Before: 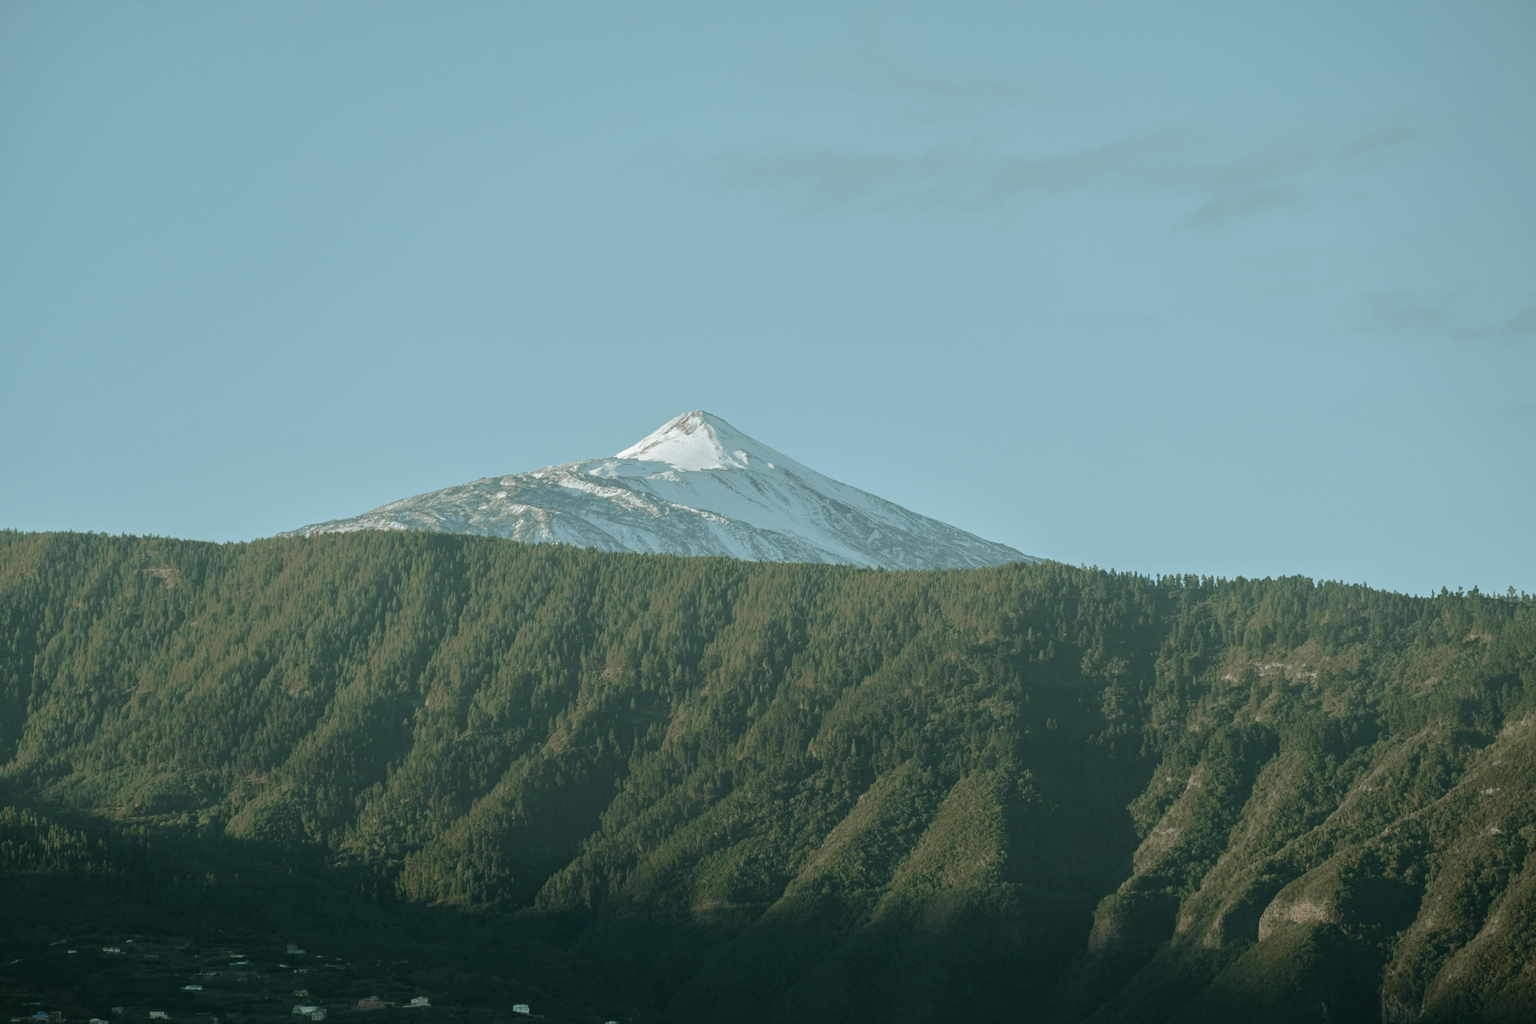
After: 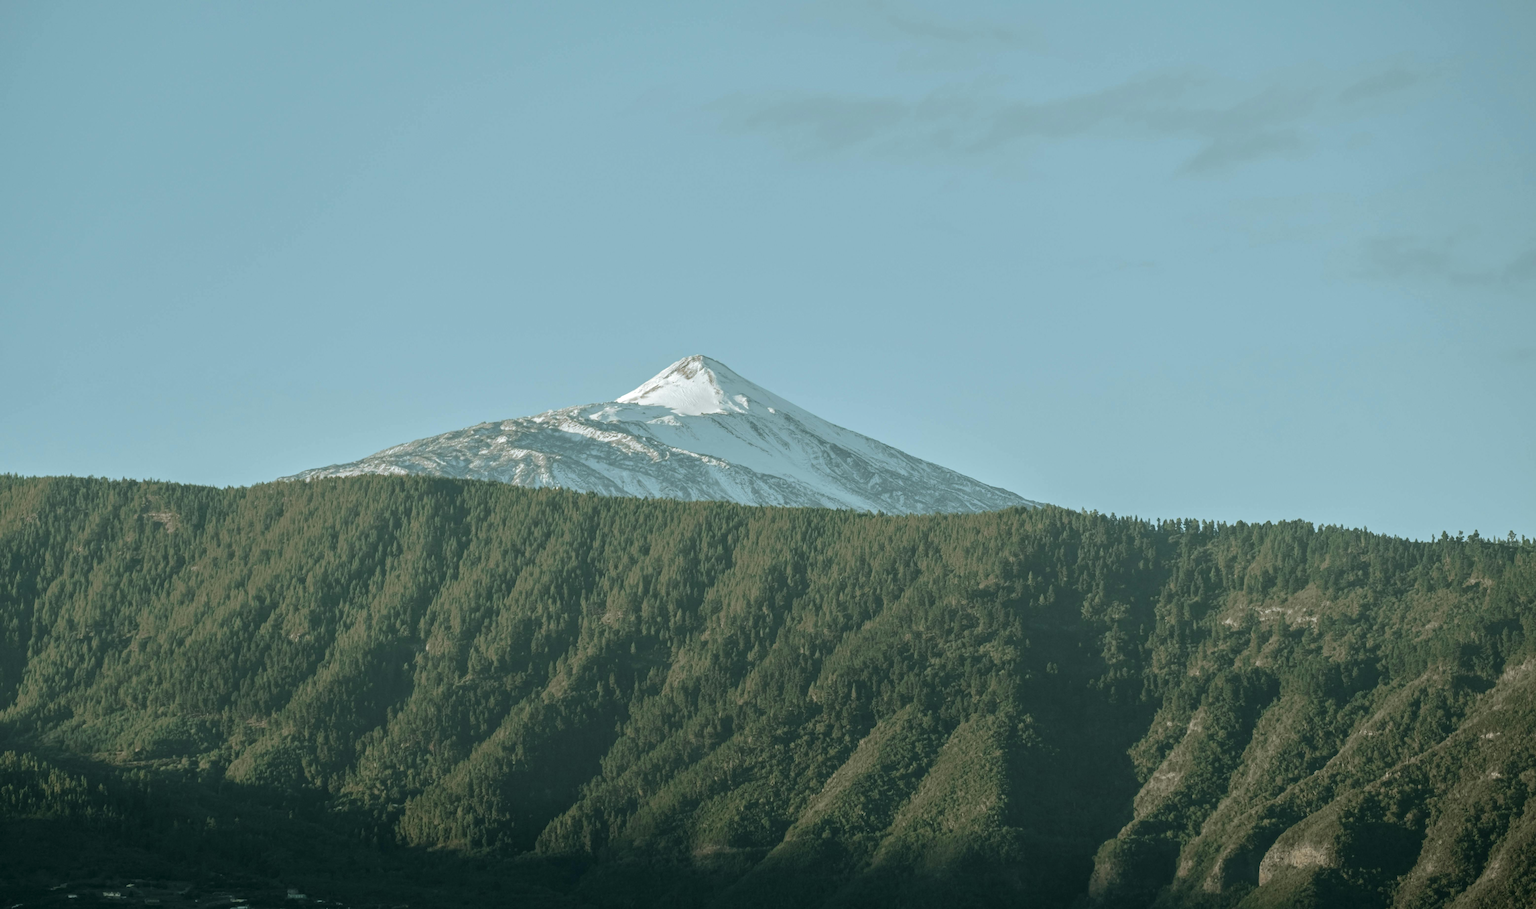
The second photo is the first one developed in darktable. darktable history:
local contrast: on, module defaults
crop and rotate: top 5.464%, bottom 5.676%
